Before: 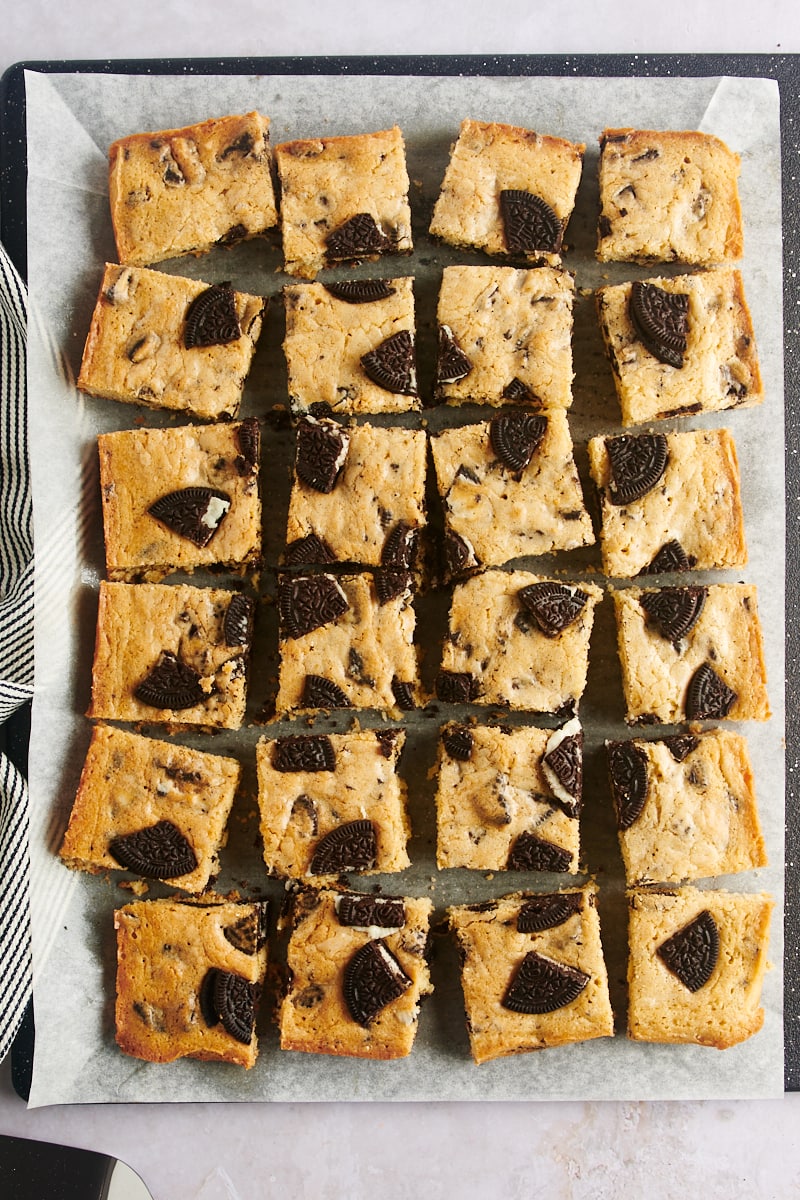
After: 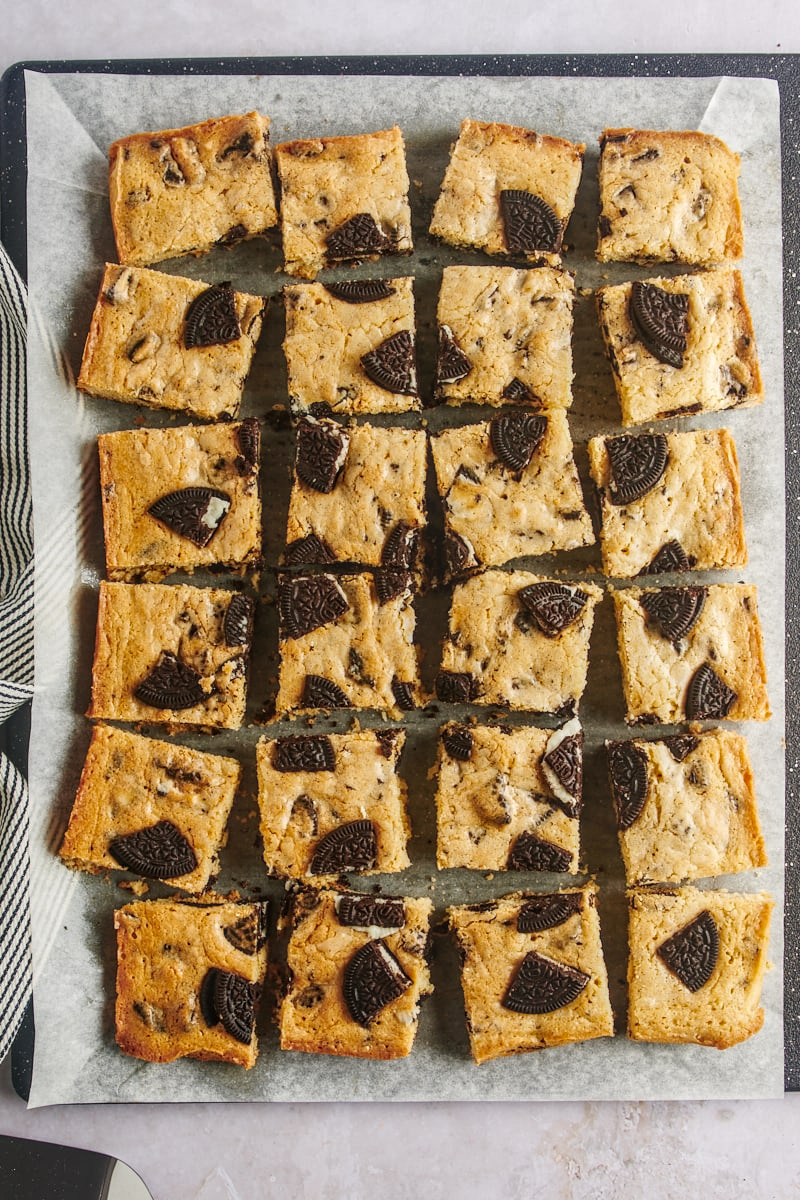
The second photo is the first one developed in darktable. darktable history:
local contrast: highlights 1%, shadows 2%, detail 133%
